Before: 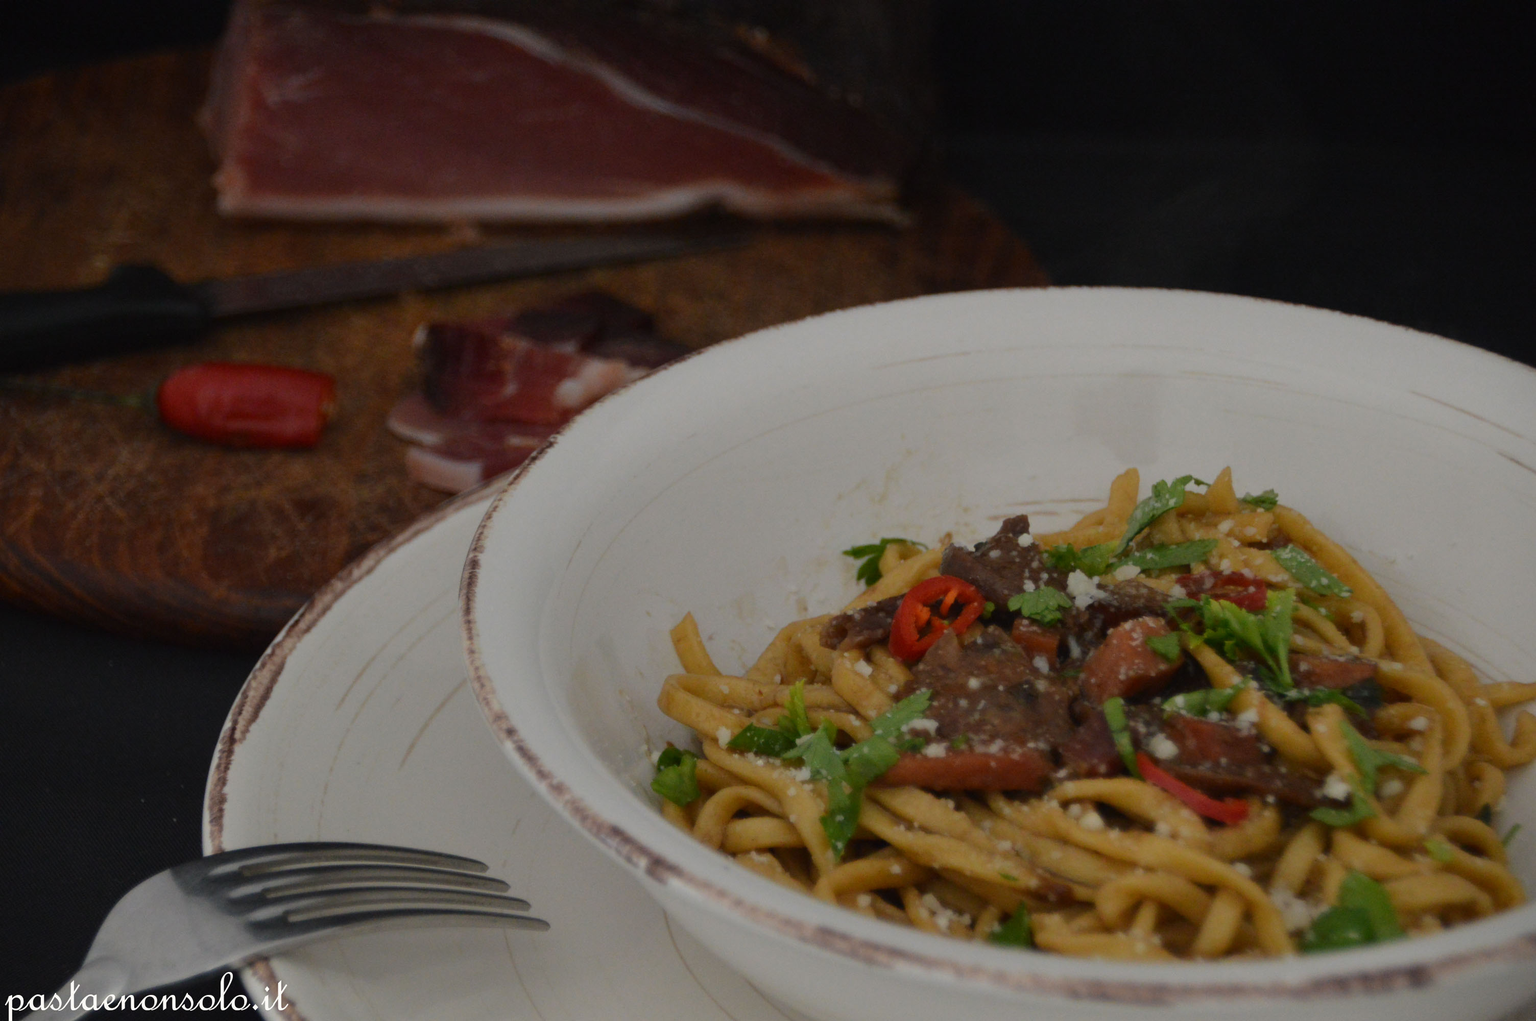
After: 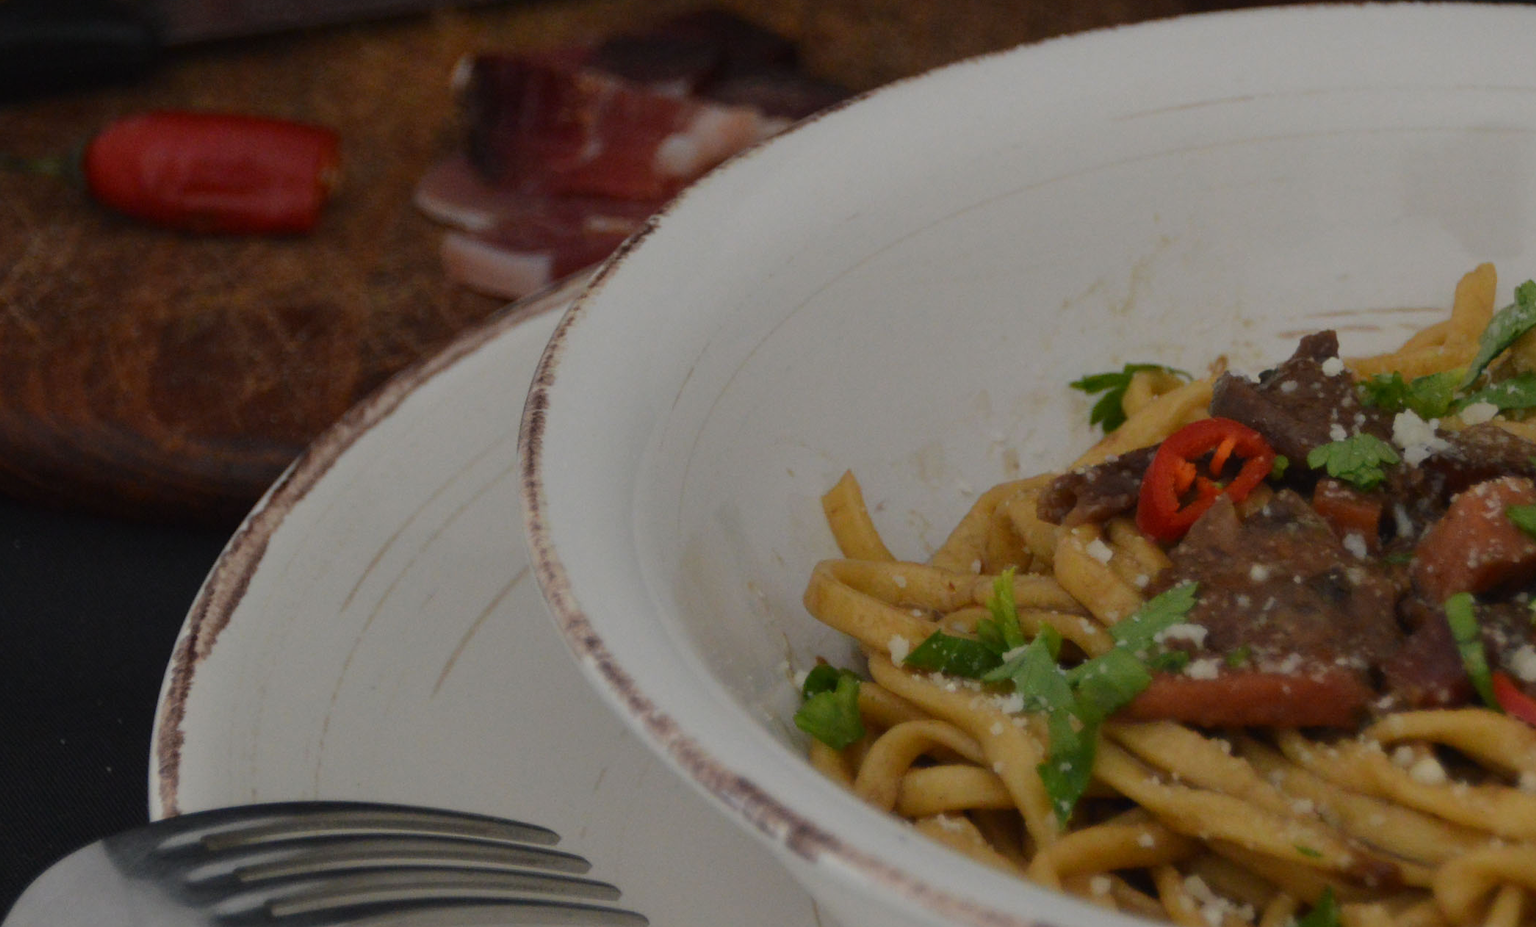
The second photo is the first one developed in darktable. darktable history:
crop: left 6.471%, top 27.982%, right 23.995%, bottom 8.896%
